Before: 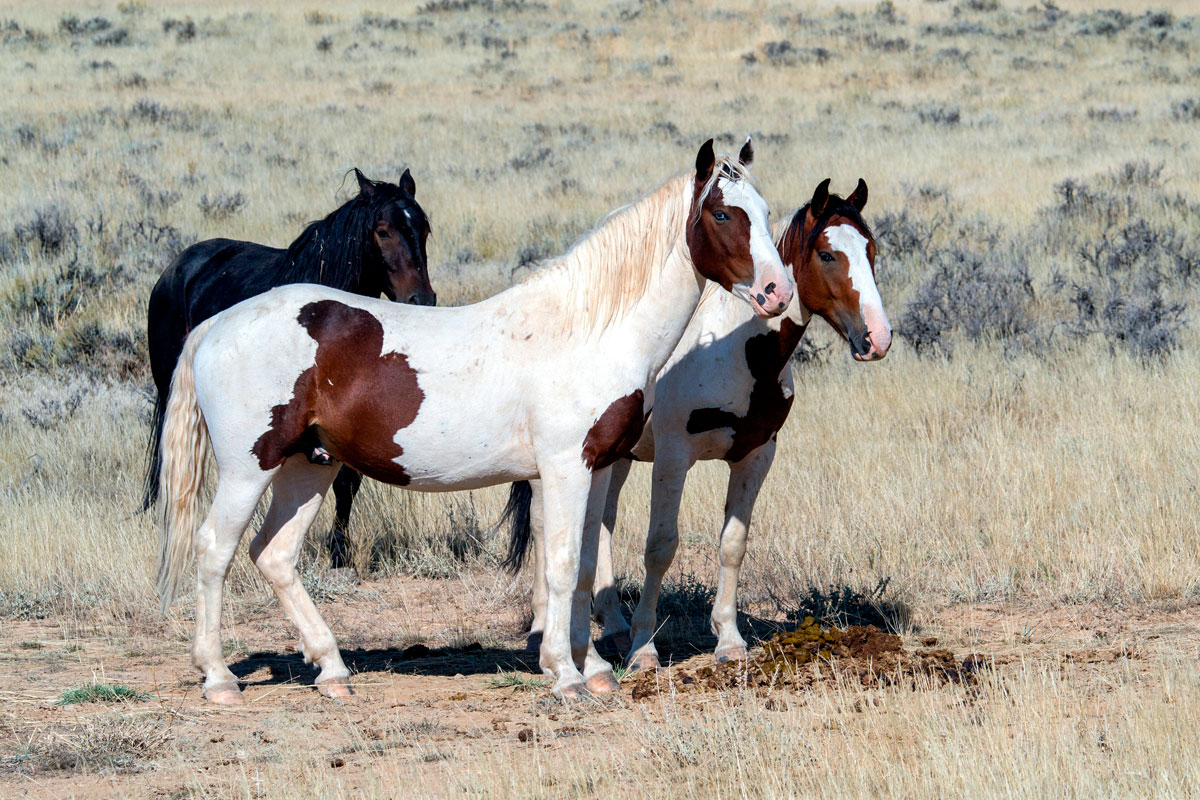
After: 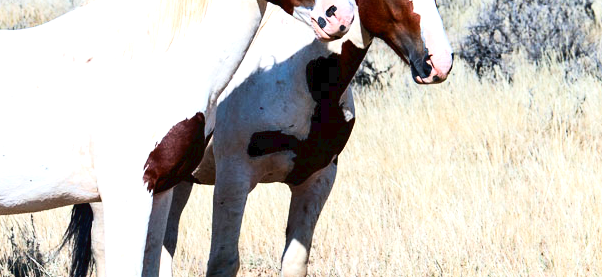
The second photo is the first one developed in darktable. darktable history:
white balance: red 0.988, blue 1.017
contrast brightness saturation: contrast 0.22
crop: left 36.607%, top 34.735%, right 13.146%, bottom 30.611%
exposure: exposure 0.74 EV, compensate highlight preservation false
tone curve: curves: ch0 [(0, 0) (0.003, 0.038) (0.011, 0.035) (0.025, 0.03) (0.044, 0.044) (0.069, 0.062) (0.1, 0.087) (0.136, 0.114) (0.177, 0.15) (0.224, 0.193) (0.277, 0.242) (0.335, 0.299) (0.399, 0.361) (0.468, 0.437) (0.543, 0.521) (0.623, 0.614) (0.709, 0.717) (0.801, 0.817) (0.898, 0.913) (1, 1)], preserve colors none
